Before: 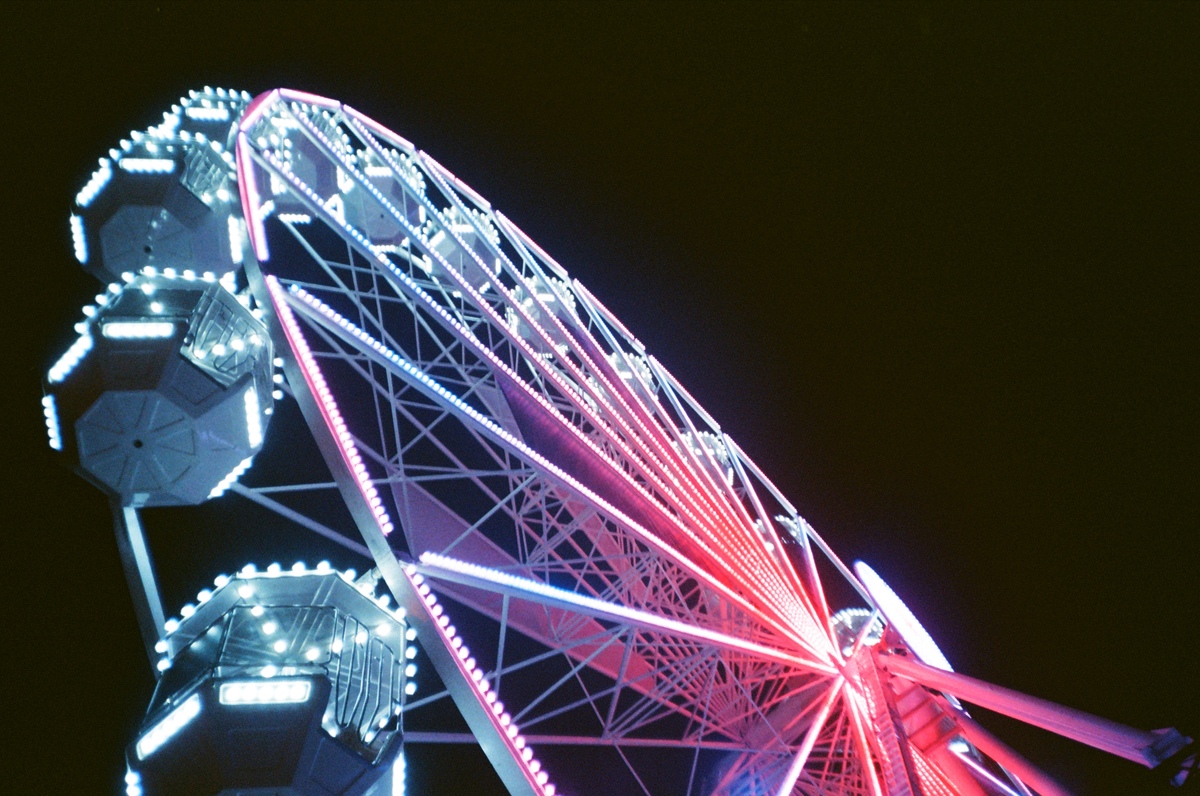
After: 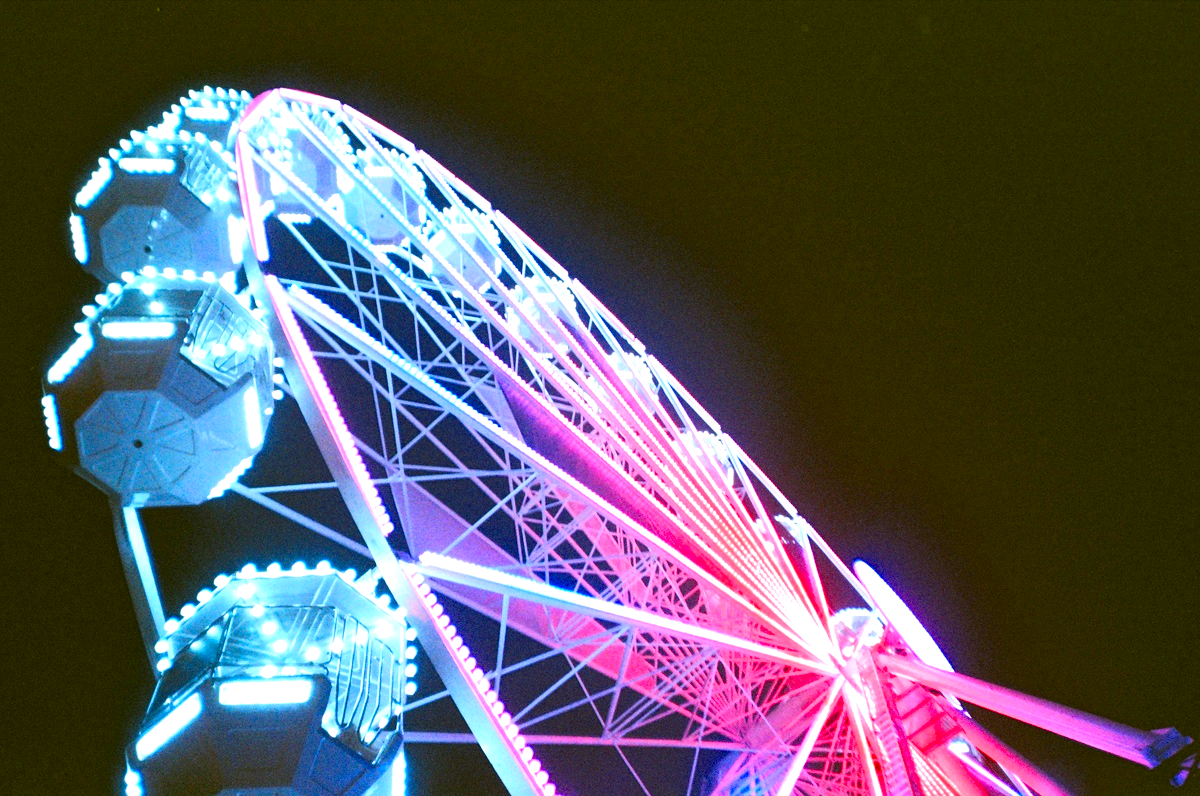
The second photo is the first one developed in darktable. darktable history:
exposure: exposure 1 EV, compensate highlight preservation false
color balance rgb: linear chroma grading › shadows -8%, linear chroma grading › global chroma 10%, perceptual saturation grading › global saturation 2%, perceptual saturation grading › highlights -2%, perceptual saturation grading › mid-tones 4%, perceptual saturation grading › shadows 8%, perceptual brilliance grading › global brilliance 2%, perceptual brilliance grading › highlights -4%, global vibrance 16%, saturation formula JzAzBz (2021)
tone curve: curves: ch0 [(0, 0) (0.07, 0.057) (0.15, 0.177) (0.352, 0.445) (0.59, 0.703) (0.857, 0.908) (1, 1)], color space Lab, linked channels, preserve colors none
